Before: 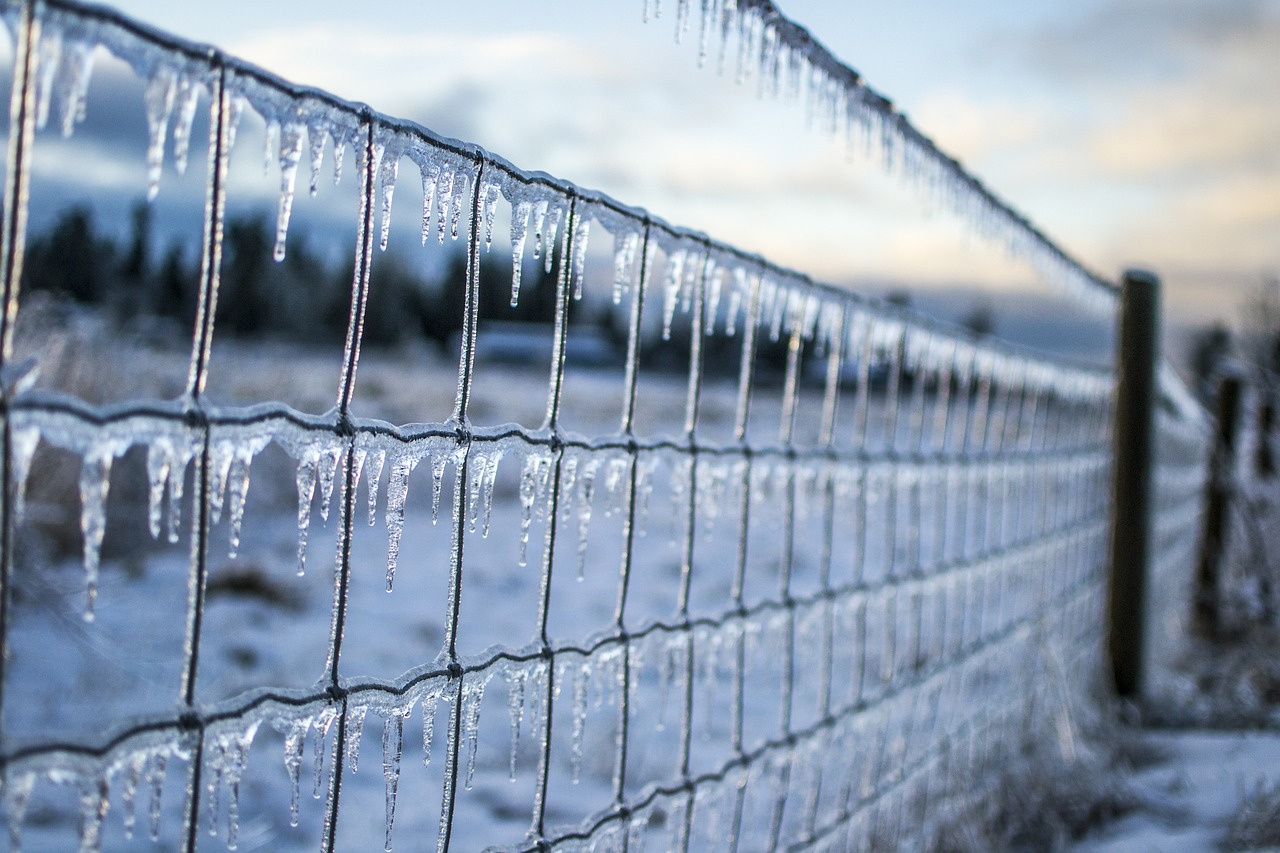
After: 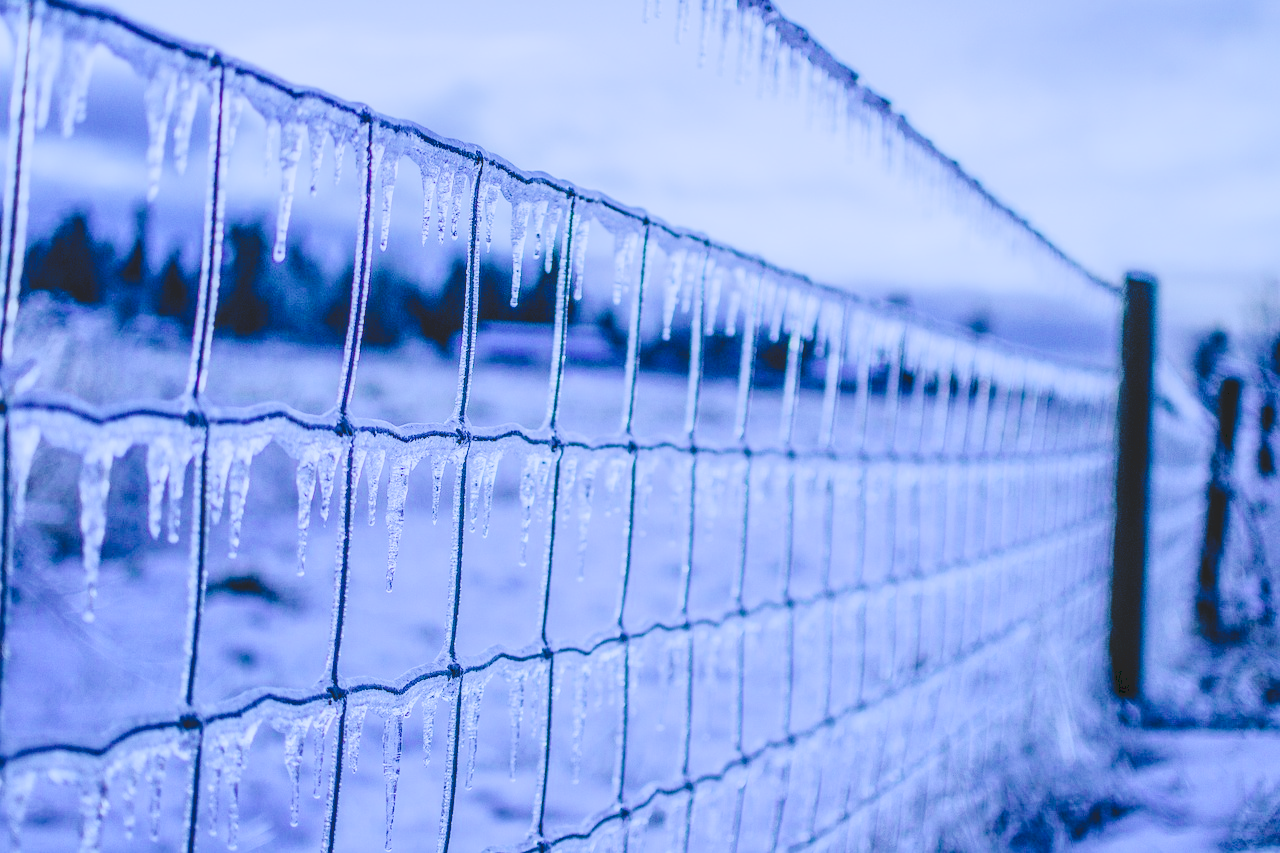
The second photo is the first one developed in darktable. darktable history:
exposure: exposure 1.15 EV, compensate highlight preservation false
local contrast: on, module defaults
tone curve: curves: ch0 [(0, 0) (0.003, 0.177) (0.011, 0.177) (0.025, 0.176) (0.044, 0.178) (0.069, 0.186) (0.1, 0.194) (0.136, 0.203) (0.177, 0.223) (0.224, 0.255) (0.277, 0.305) (0.335, 0.383) (0.399, 0.467) (0.468, 0.546) (0.543, 0.616) (0.623, 0.694) (0.709, 0.764) (0.801, 0.834) (0.898, 0.901) (1, 1)], preserve colors none
color calibration: output R [0.948, 0.091, -0.04, 0], output G [-0.3, 1.384, -0.085, 0], output B [-0.108, 0.061, 1.08, 0], illuminant as shot in camera, x 0.484, y 0.43, temperature 2405.29 K
white balance: red 1.08, blue 0.791
filmic rgb: black relative exposure -7.65 EV, white relative exposure 4.56 EV, hardness 3.61, contrast 1.05
